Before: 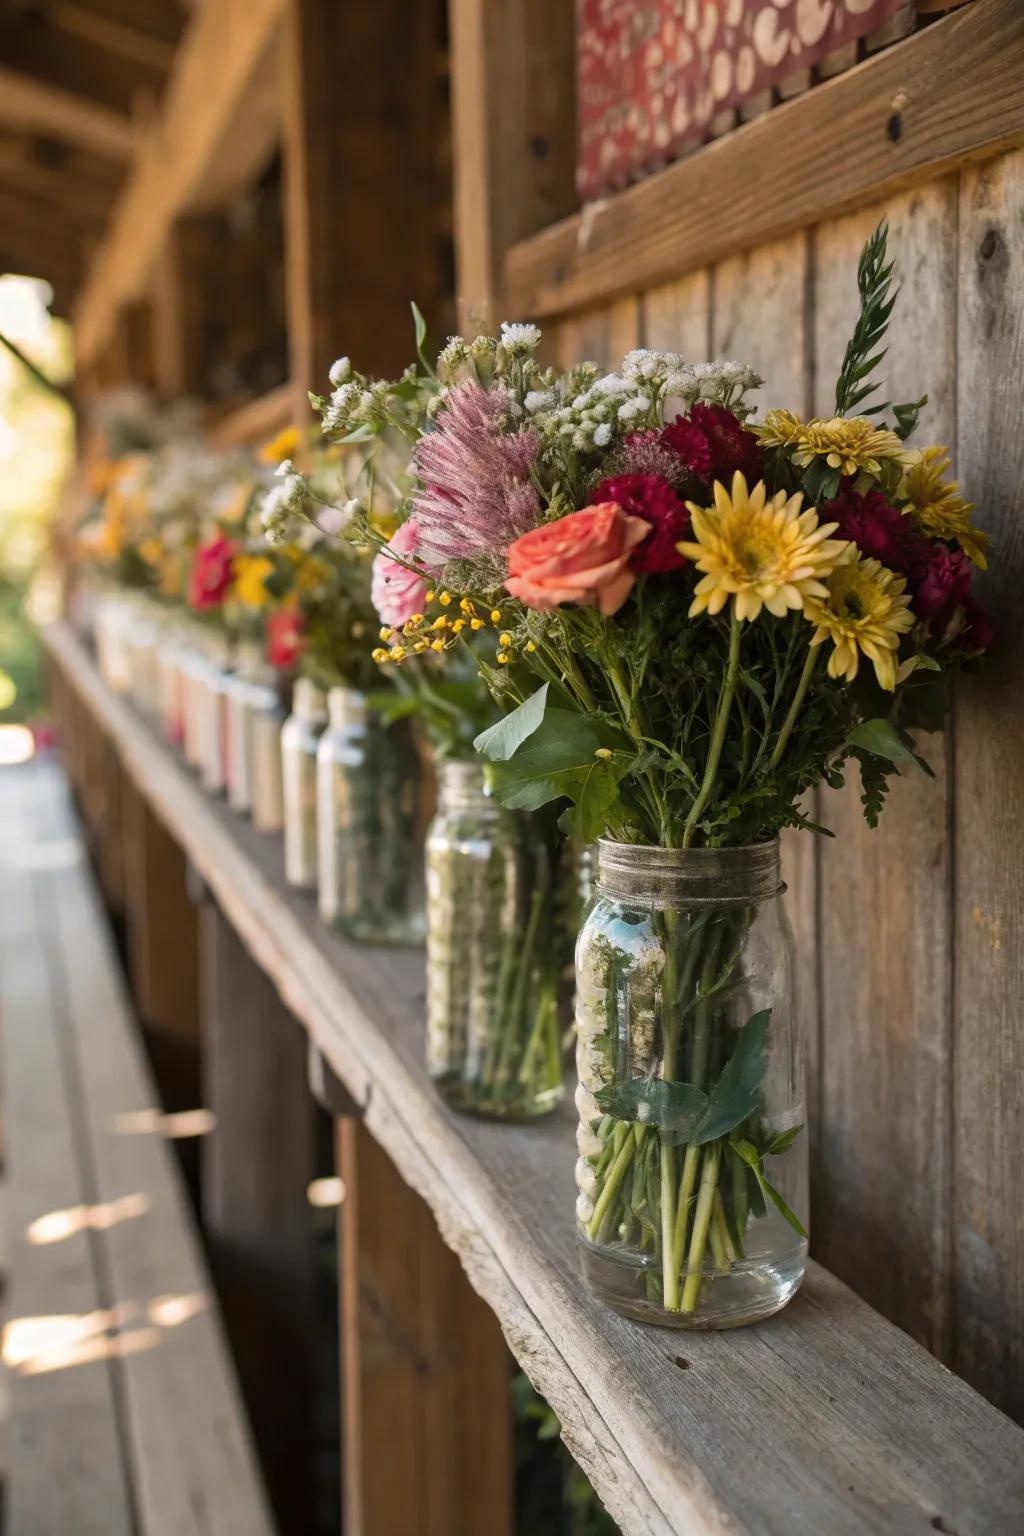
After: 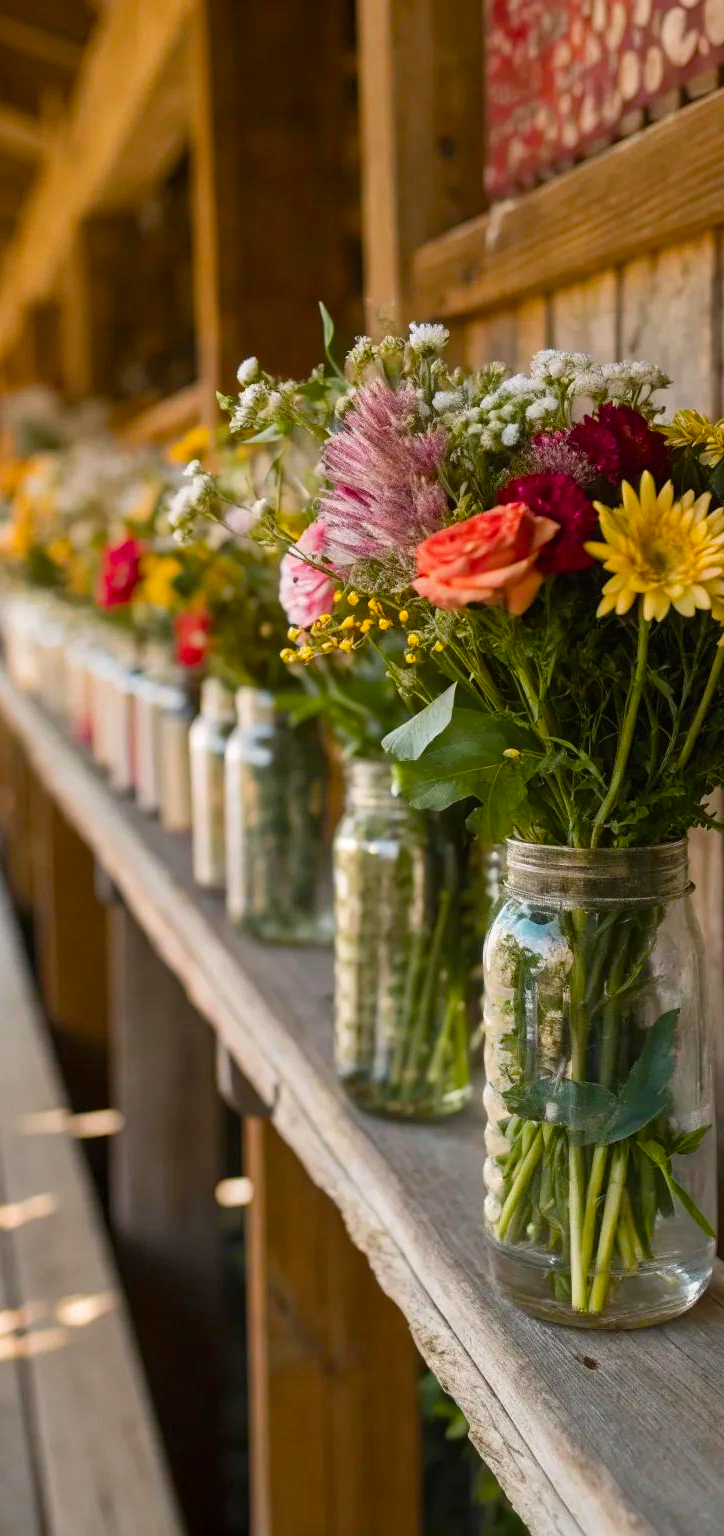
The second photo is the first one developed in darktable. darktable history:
crop and rotate: left 9.061%, right 20.142%
color balance rgb: perceptual saturation grading › global saturation 35%, perceptual saturation grading › highlights -25%, perceptual saturation grading › shadows 25%, global vibrance 10%
